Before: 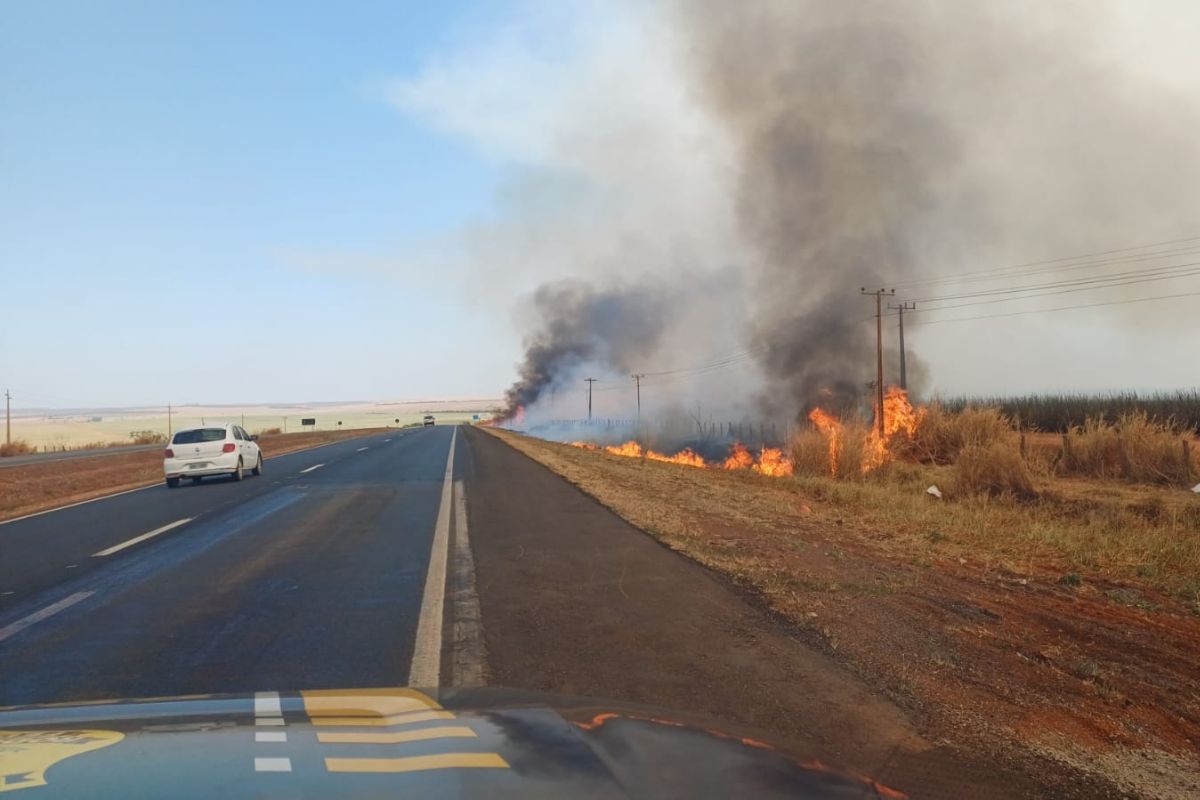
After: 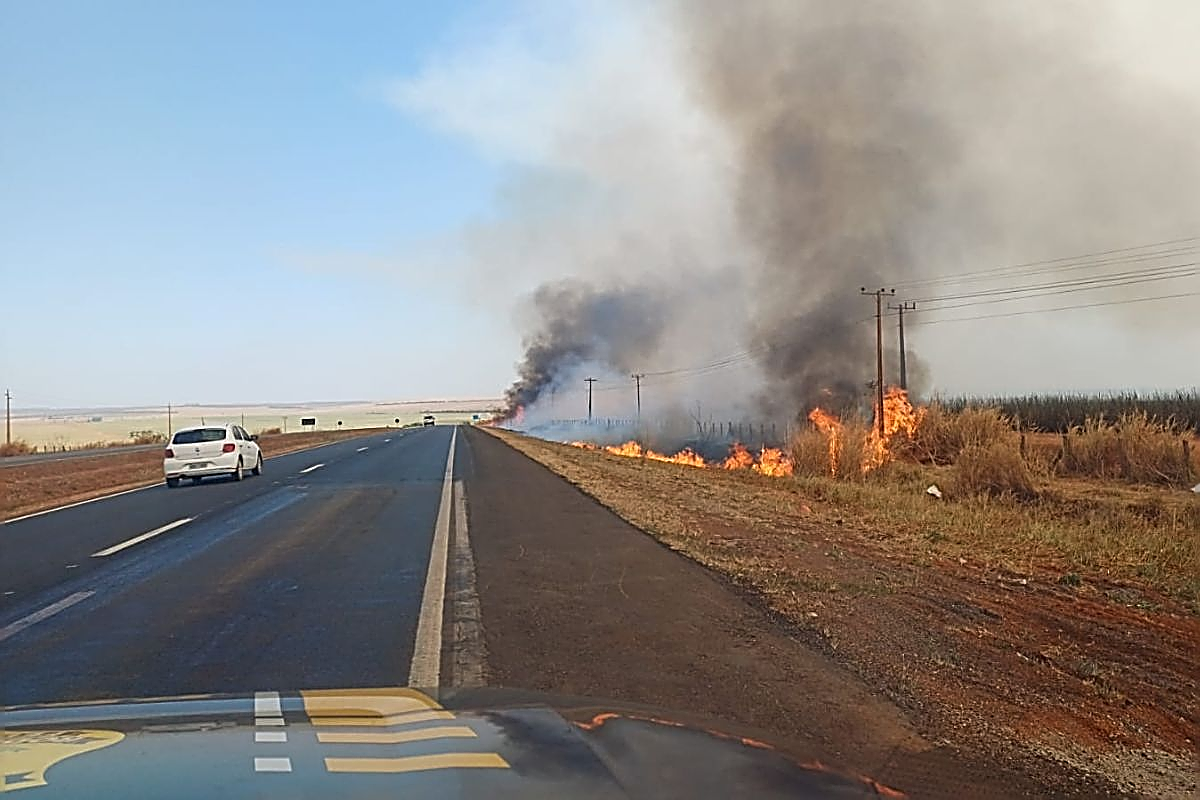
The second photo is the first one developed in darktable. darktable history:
rotate and perspective: crop left 0, crop top 0
sharpen: amount 1.861
